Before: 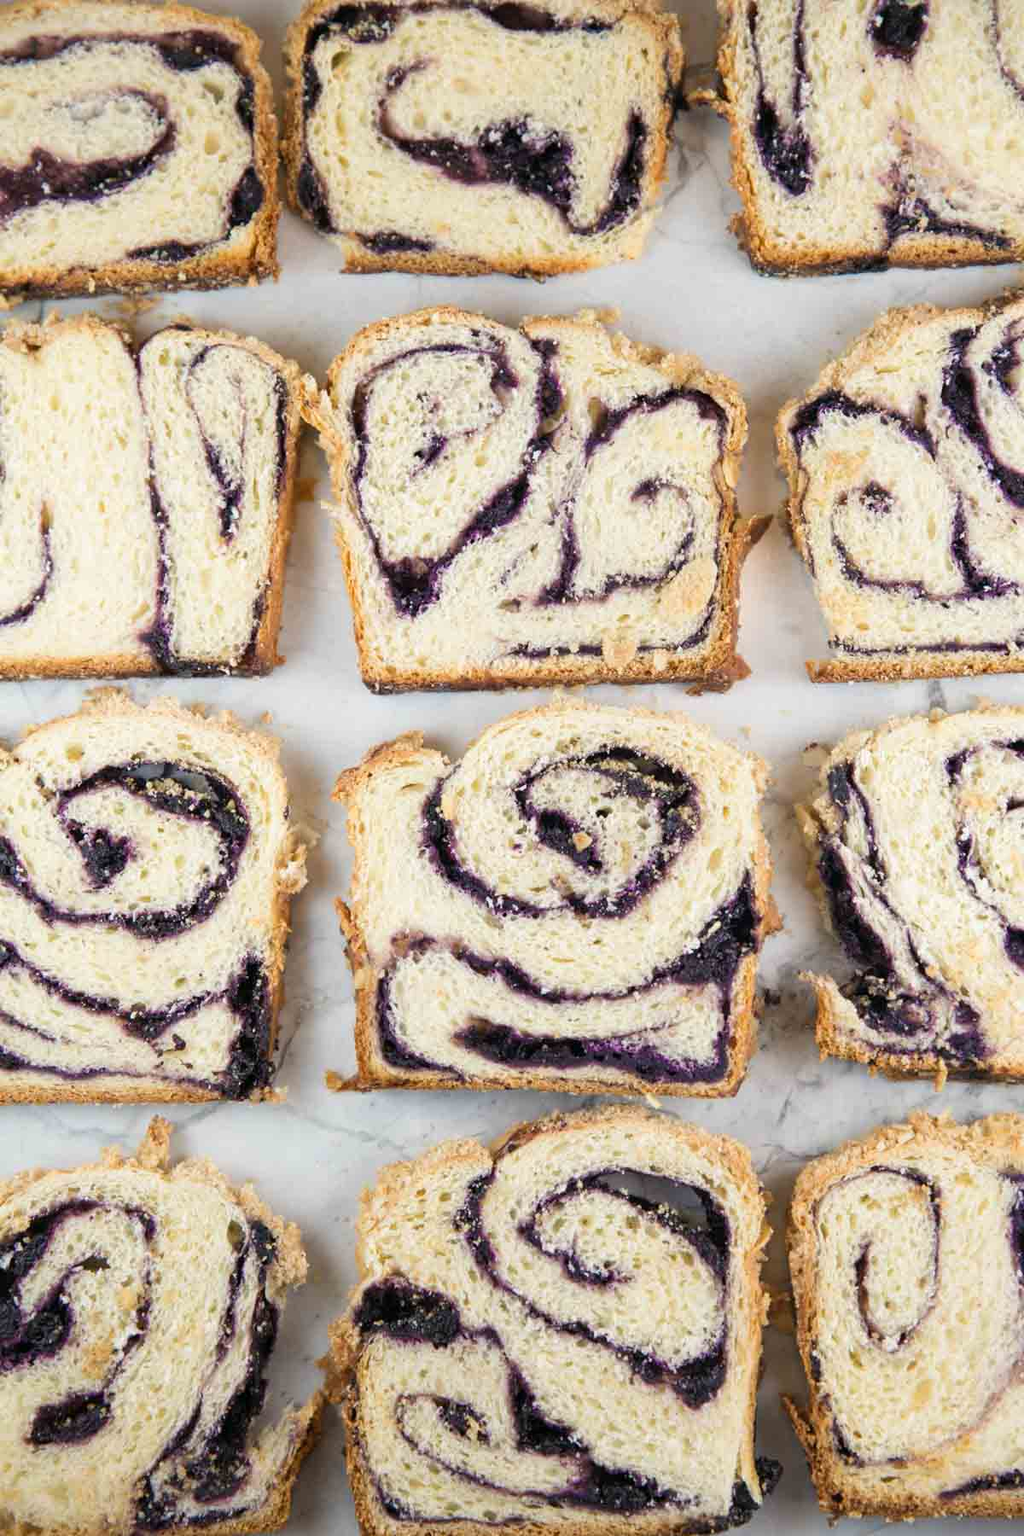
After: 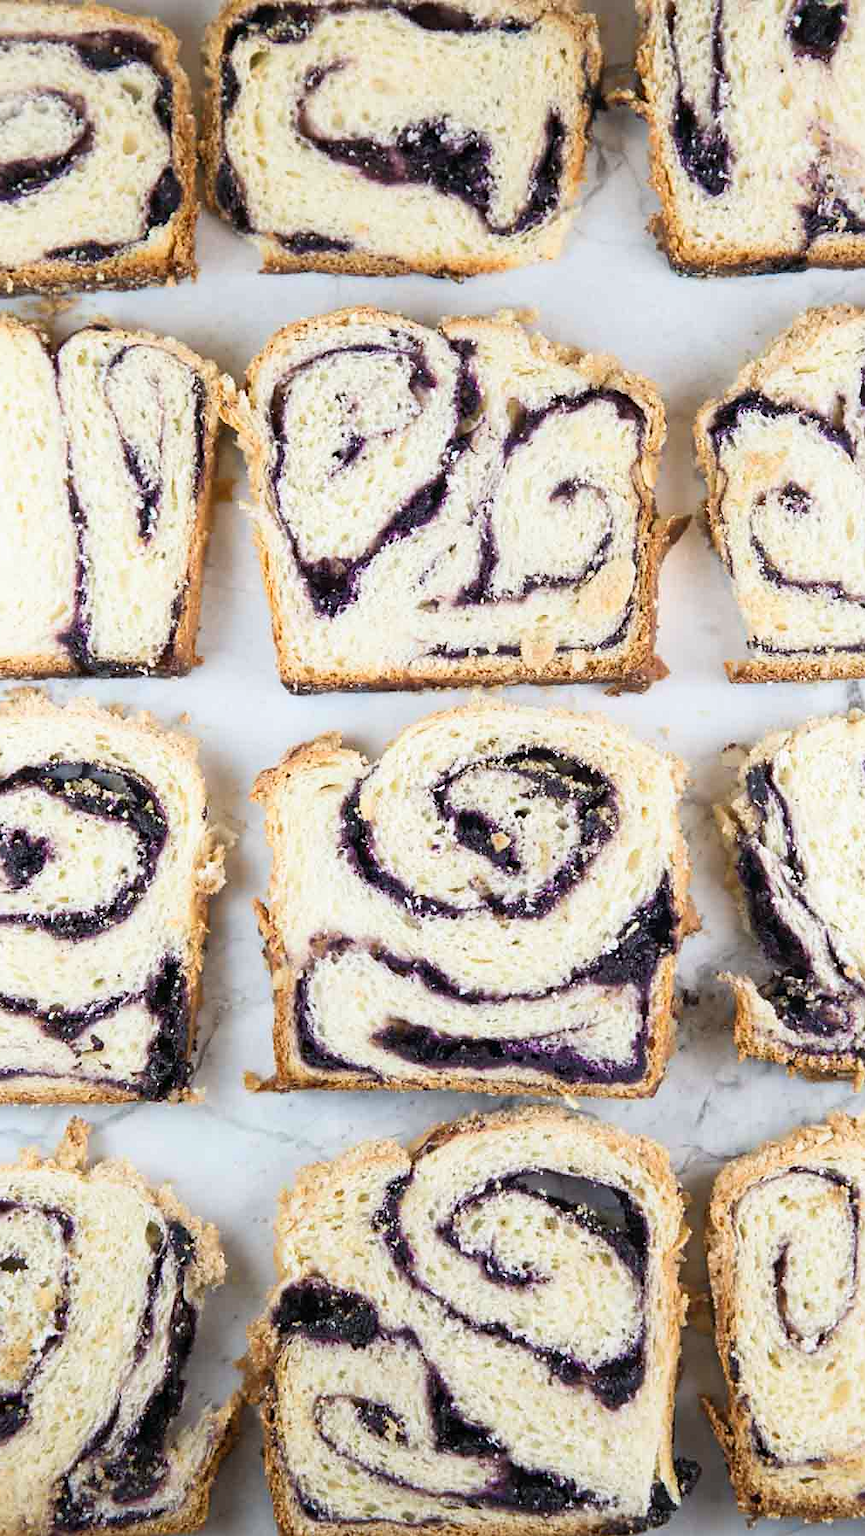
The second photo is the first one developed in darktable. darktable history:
color calibration: gray › normalize channels true, x 0.354, y 0.368, temperature 4723.76 K, gamut compression 0.022
sharpen: radius 1.536, amount 0.363, threshold 1.683
crop: left 8.058%, right 7.36%
shadows and highlights: shadows 0.105, highlights 40.76
